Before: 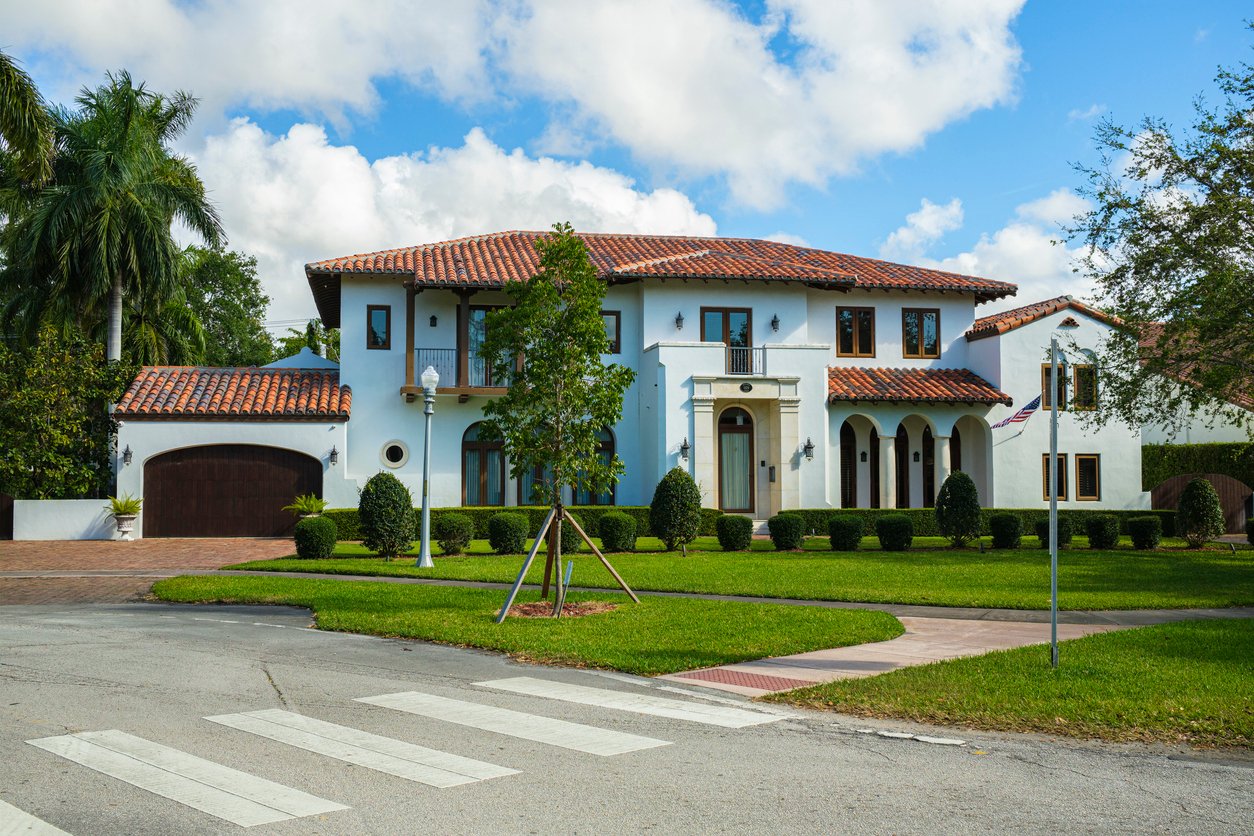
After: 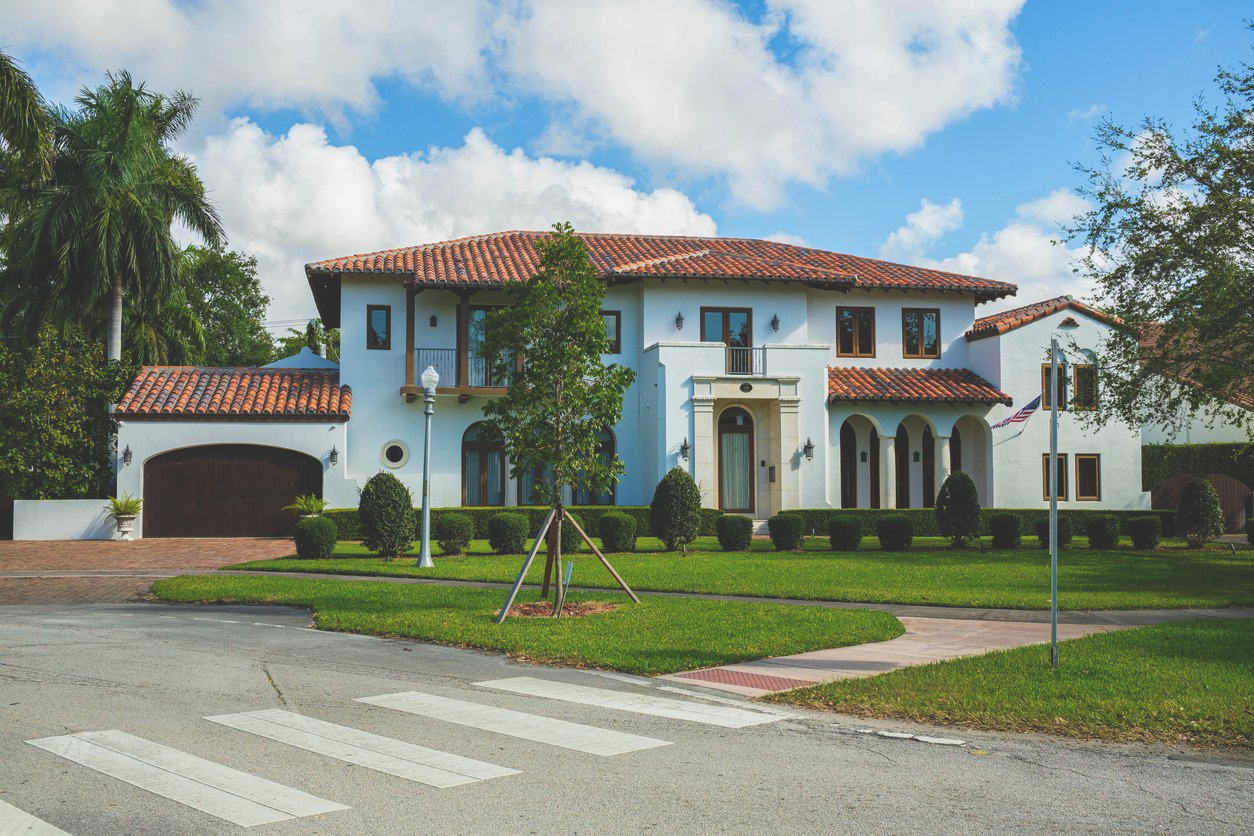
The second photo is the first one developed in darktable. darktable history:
exposure: black level correction -0.024, exposure -0.117 EV, compensate highlight preservation false
